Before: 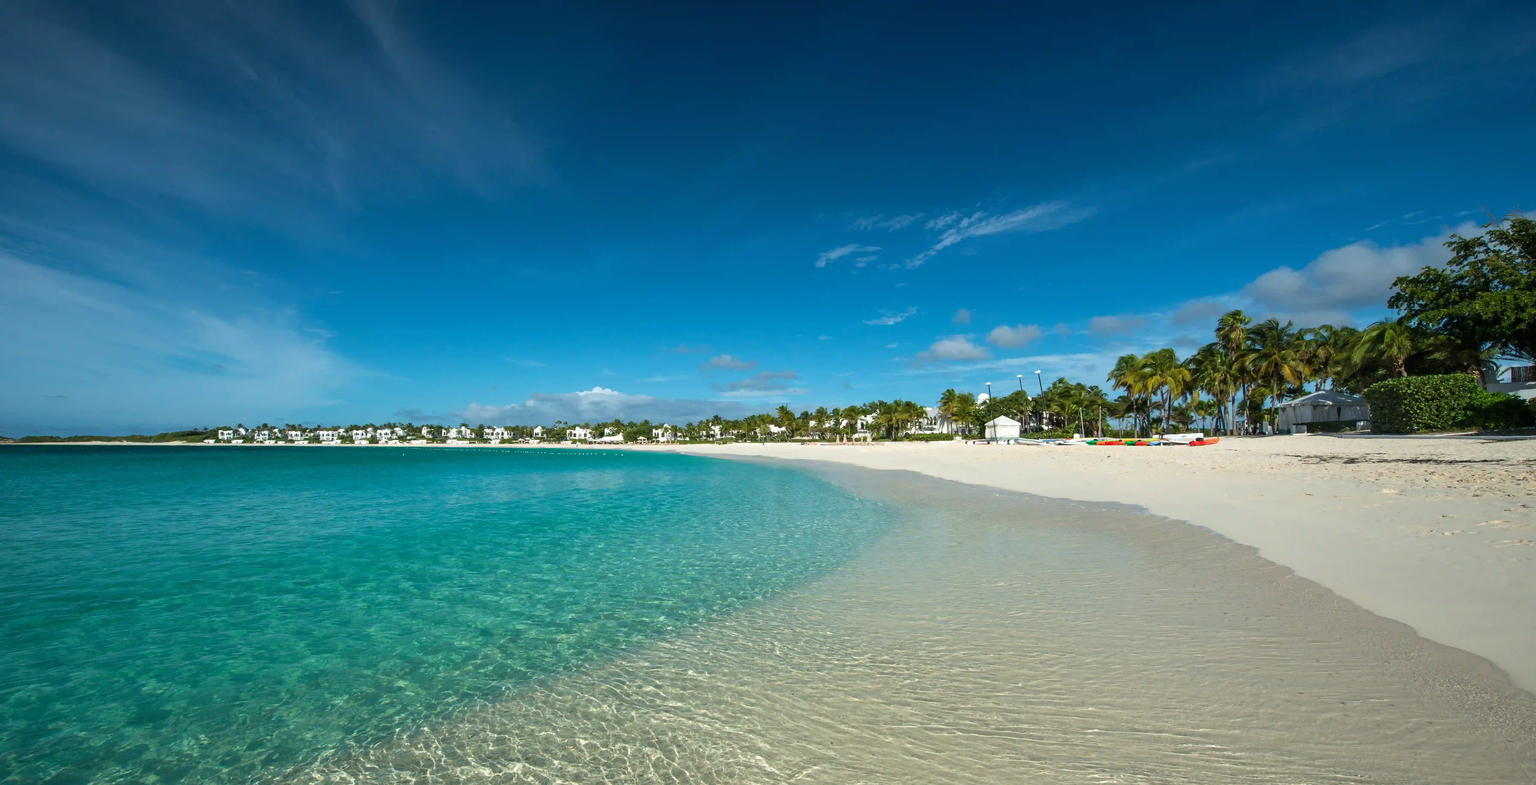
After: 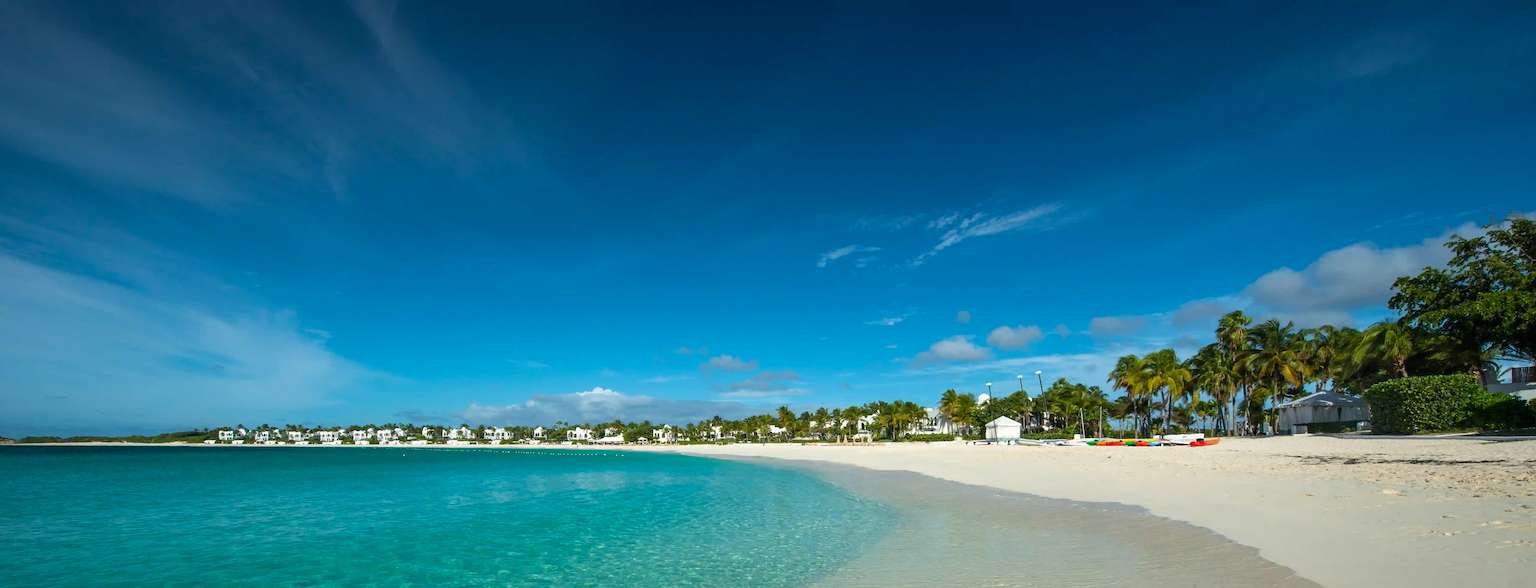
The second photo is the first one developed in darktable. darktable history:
color balance: output saturation 110%
crop: bottom 24.967%
